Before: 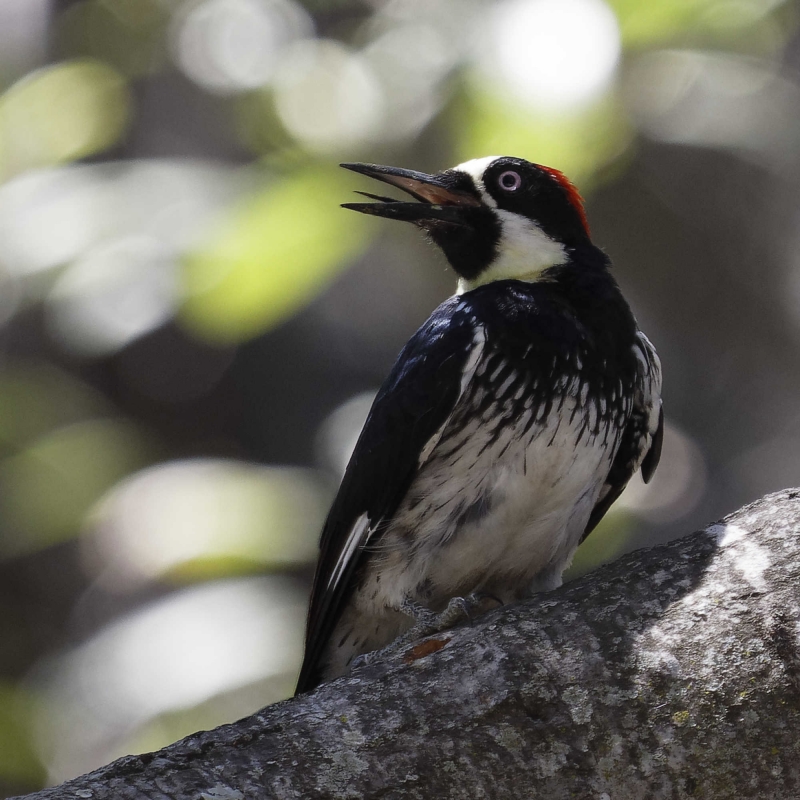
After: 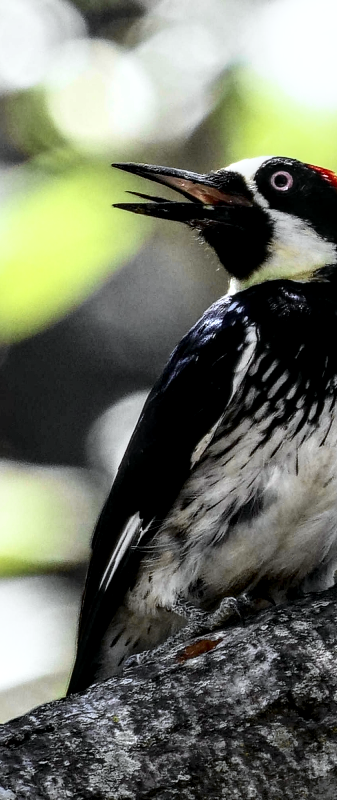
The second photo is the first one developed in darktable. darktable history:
local contrast: highlights 60%, shadows 60%, detail 160%
crop: left 28.583%, right 29.231%
tone curve: curves: ch0 [(0, 0) (0.131, 0.094) (0.326, 0.386) (0.481, 0.623) (0.593, 0.764) (0.812, 0.933) (1, 0.974)]; ch1 [(0, 0) (0.366, 0.367) (0.475, 0.453) (0.494, 0.493) (0.504, 0.497) (0.553, 0.584) (1, 1)]; ch2 [(0, 0) (0.333, 0.346) (0.375, 0.375) (0.424, 0.43) (0.476, 0.492) (0.502, 0.503) (0.533, 0.556) (0.566, 0.599) (0.614, 0.653) (1, 1)], color space Lab, independent channels, preserve colors none
white balance: red 0.976, blue 1.04
